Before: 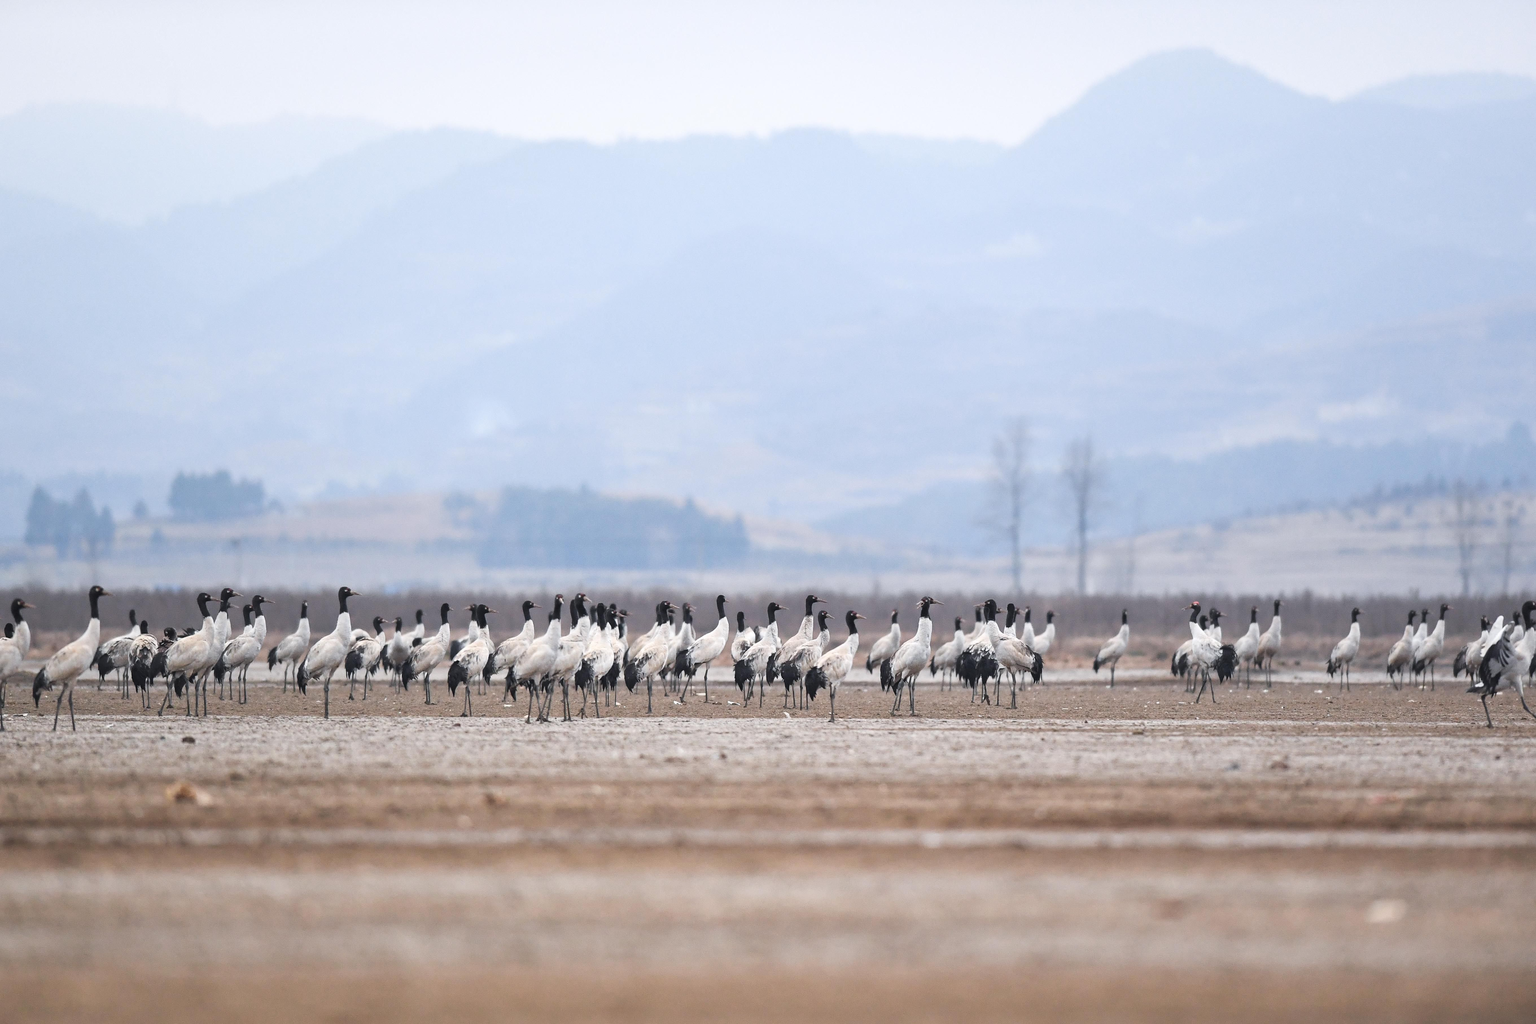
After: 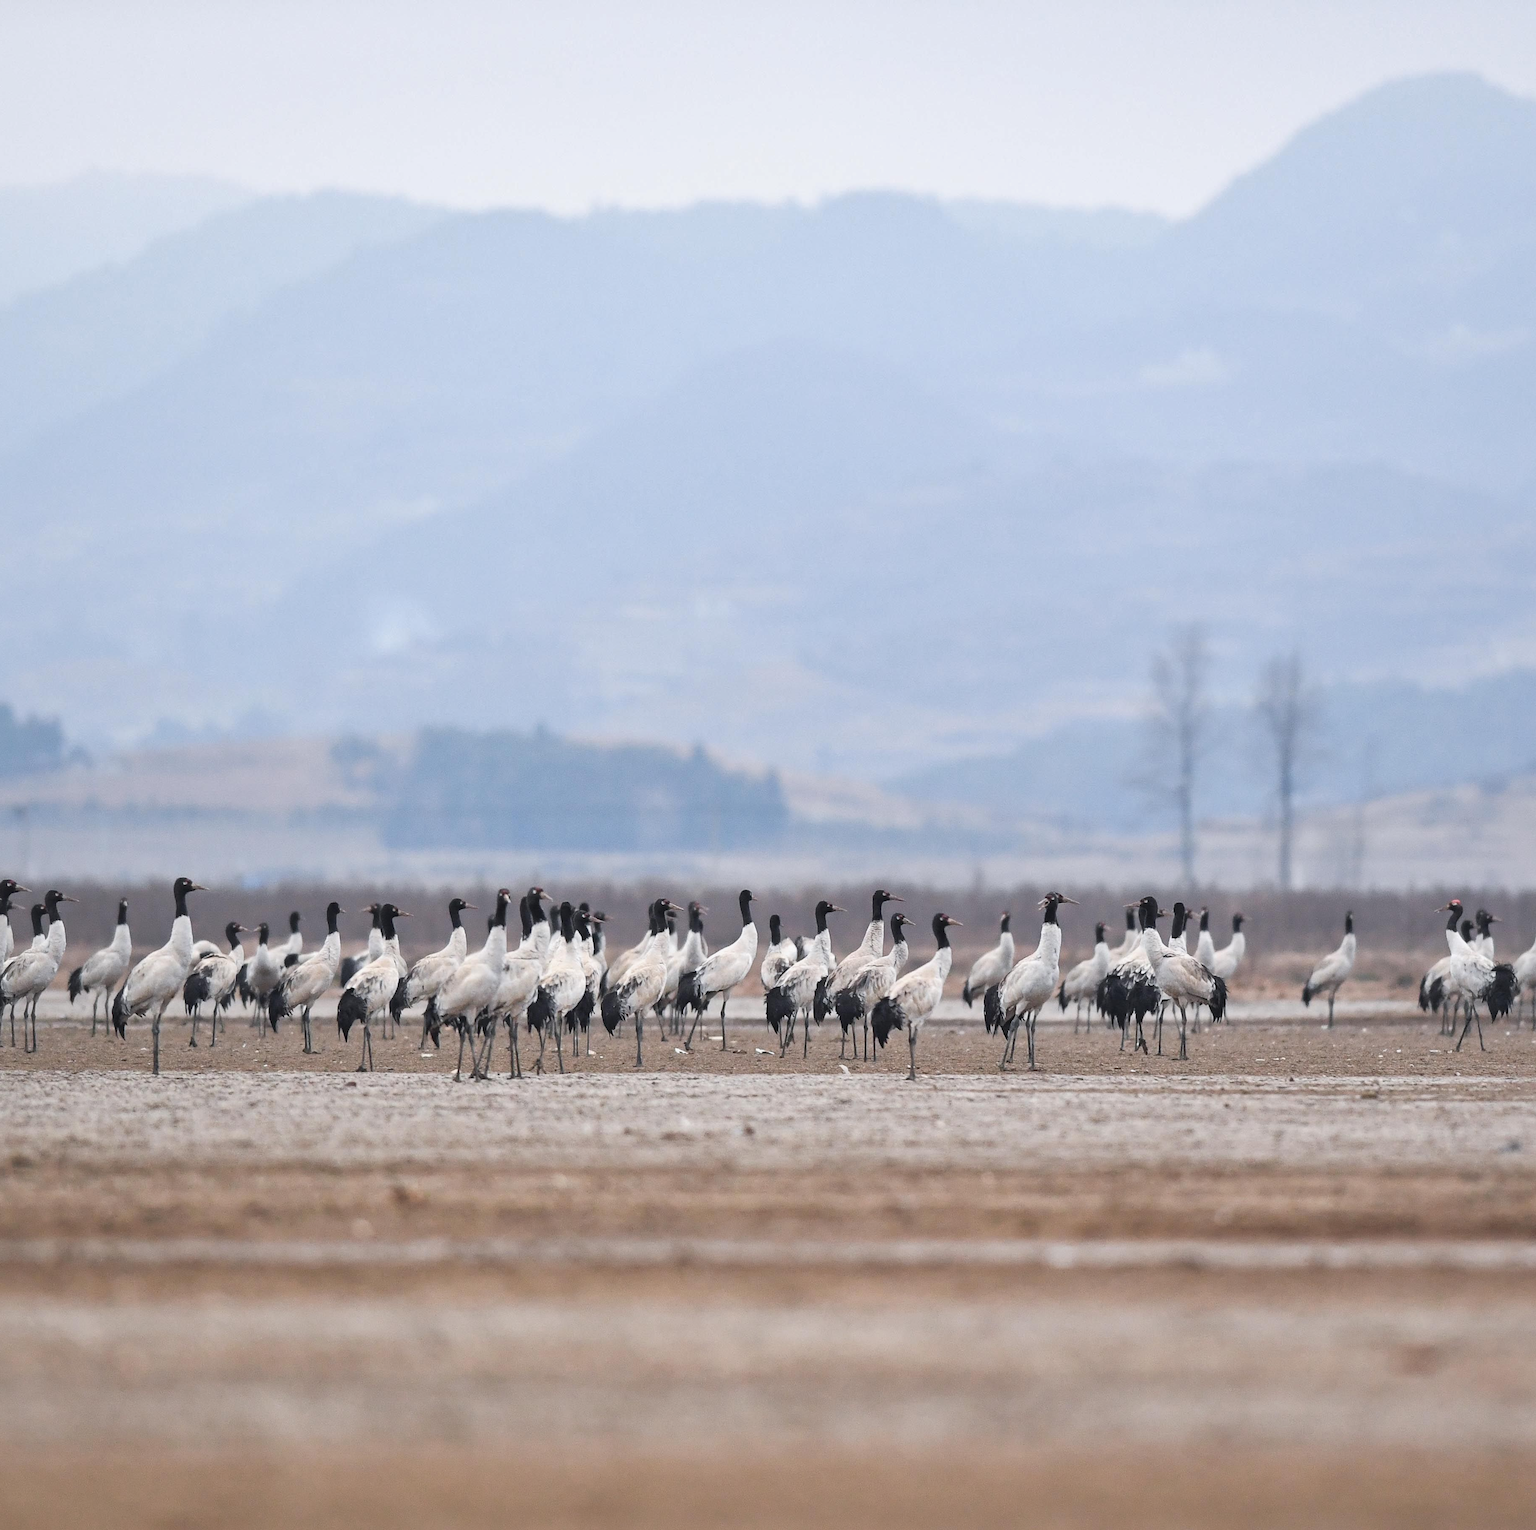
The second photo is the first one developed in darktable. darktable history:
crop and rotate: left 14.505%, right 18.602%
shadows and highlights: shadows -20.26, white point adjustment -1.95, highlights -34.92
